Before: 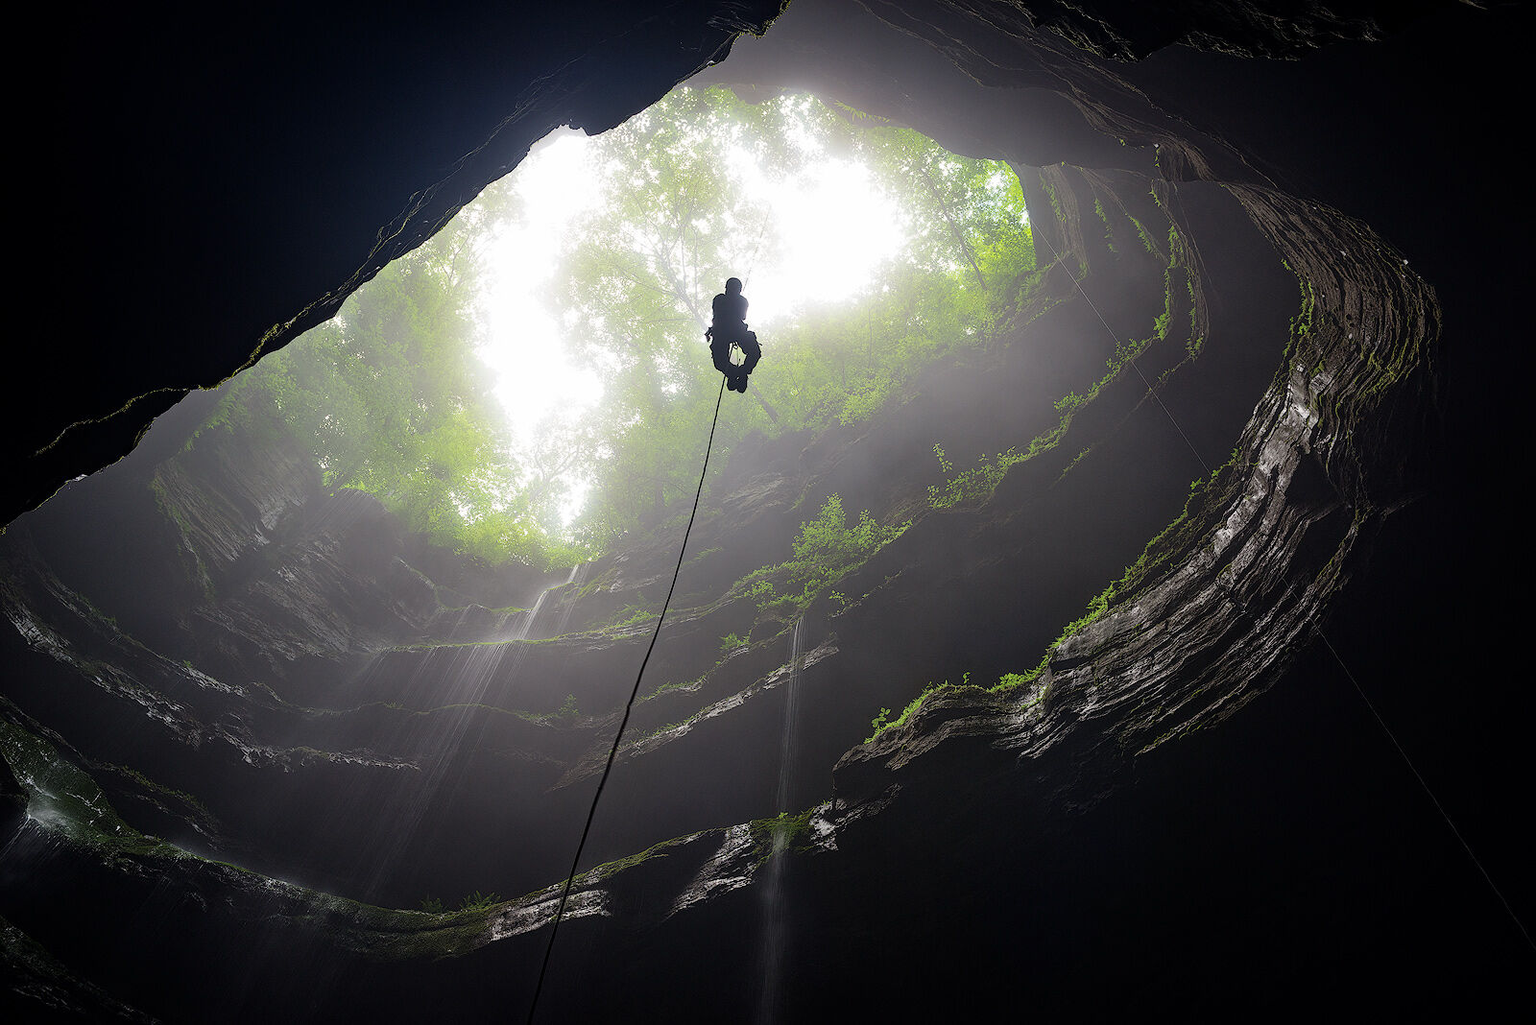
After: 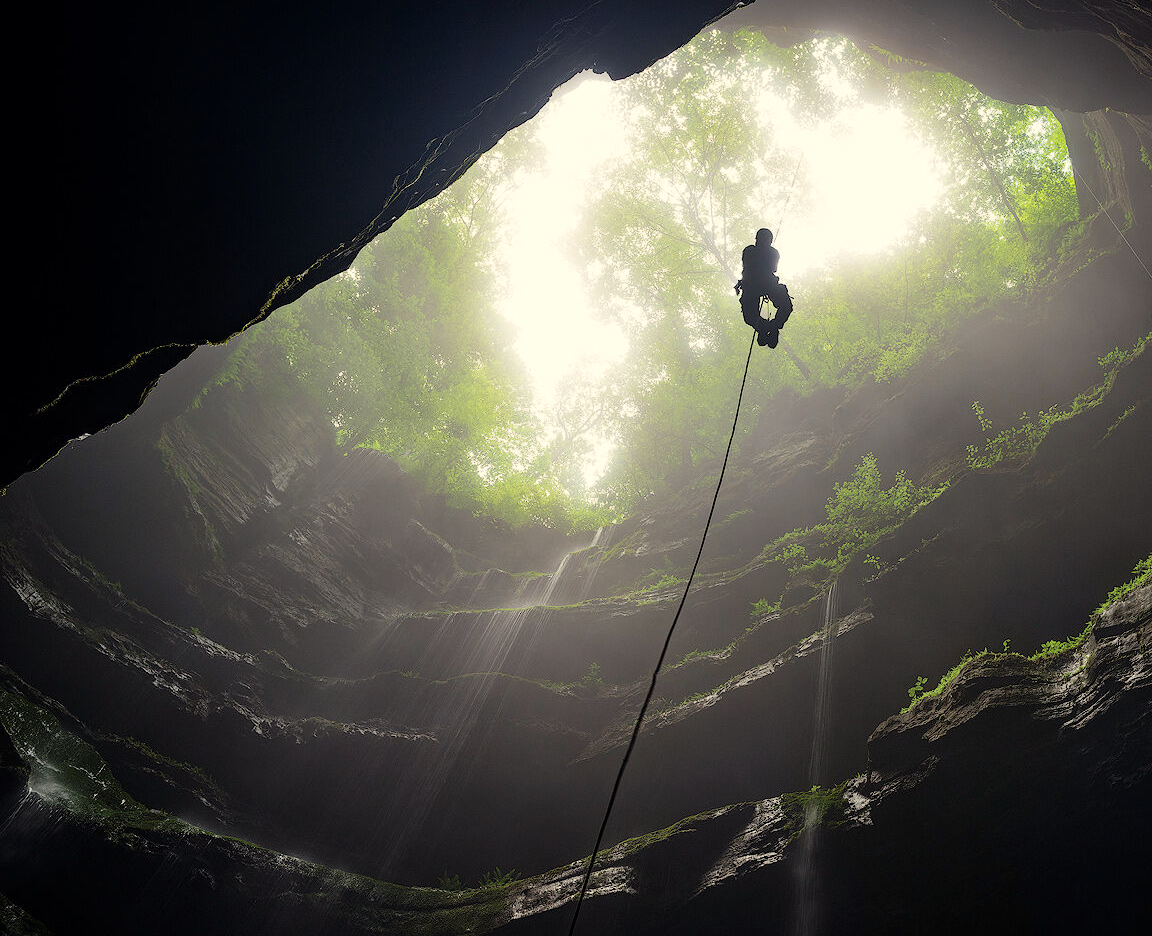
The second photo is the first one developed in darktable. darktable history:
white balance: red 1.029, blue 0.92
crop: top 5.803%, right 27.864%, bottom 5.804%
